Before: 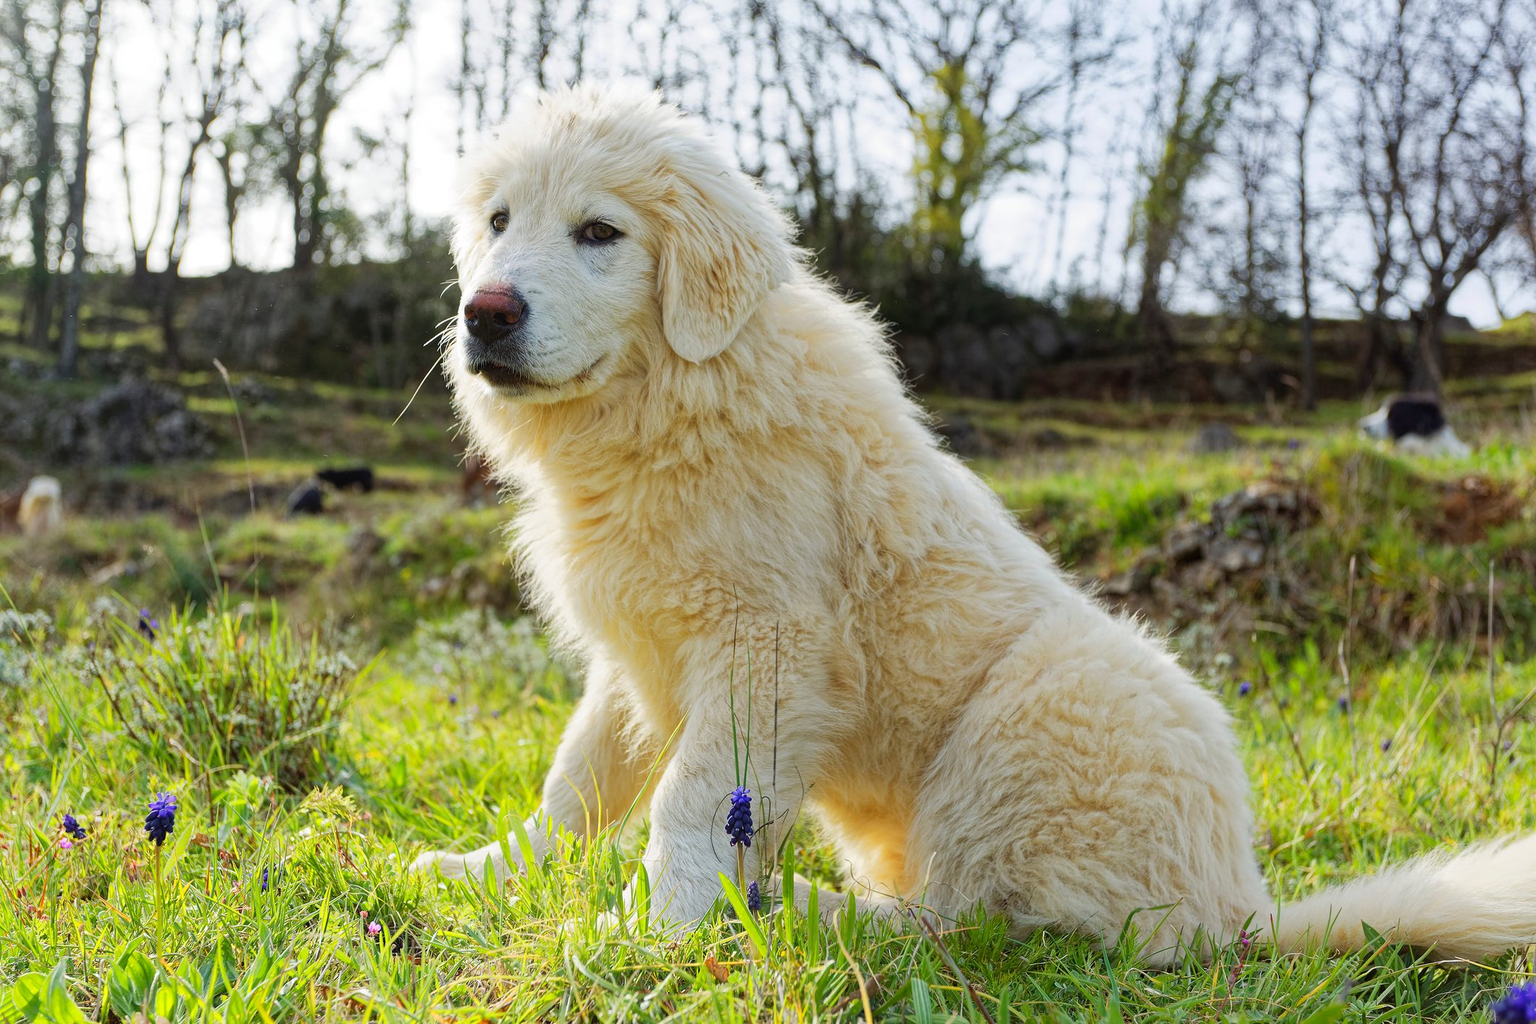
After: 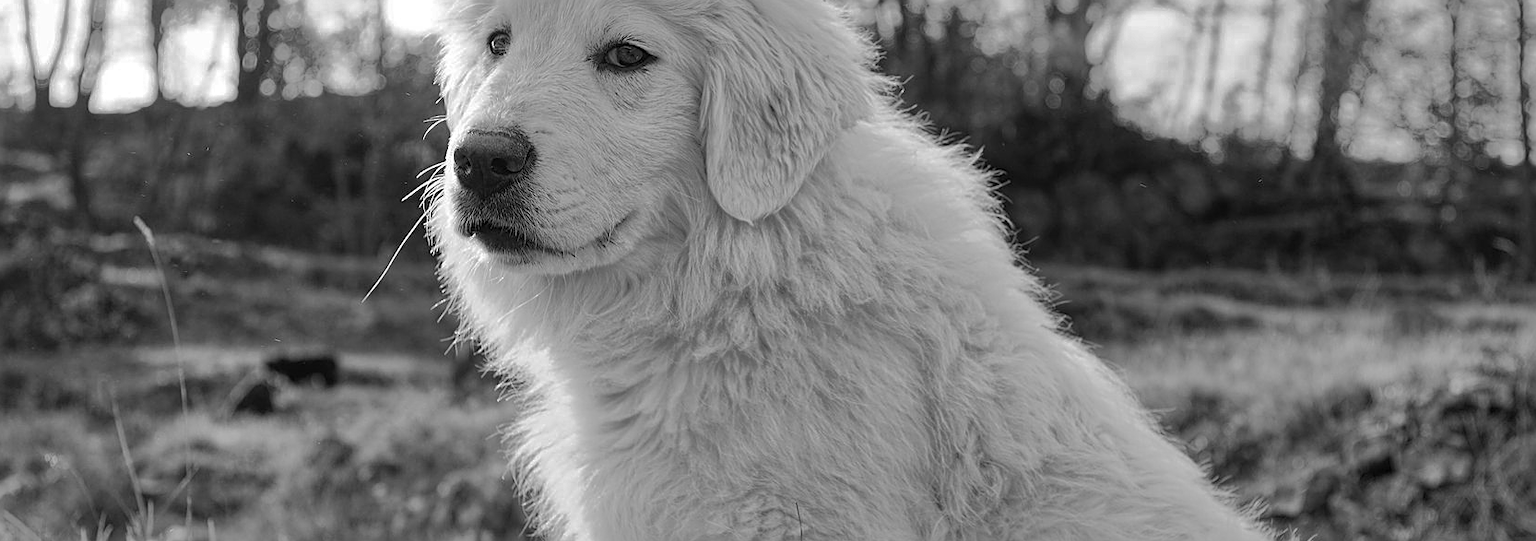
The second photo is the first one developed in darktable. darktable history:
color zones: curves: ch0 [(0, 0.5) (0.125, 0.4) (0.25, 0.5) (0.375, 0.4) (0.5, 0.4) (0.625, 0.35) (0.75, 0.35) (0.875, 0.5)]; ch1 [(0, 0.35) (0.125, 0.45) (0.25, 0.35) (0.375, 0.35) (0.5, 0.35) (0.625, 0.35) (0.75, 0.45) (0.875, 0.35)]; ch2 [(0, 0.6) (0.125, 0.5) (0.25, 0.5) (0.375, 0.6) (0.5, 0.6) (0.625, 0.5) (0.75, 0.5) (0.875, 0.5)]
shadows and highlights: shadows 25, highlights -70
sharpen: on, module defaults
crop: left 7.036%, top 18.398%, right 14.379%, bottom 40.043%
monochrome: a 1.94, b -0.638
